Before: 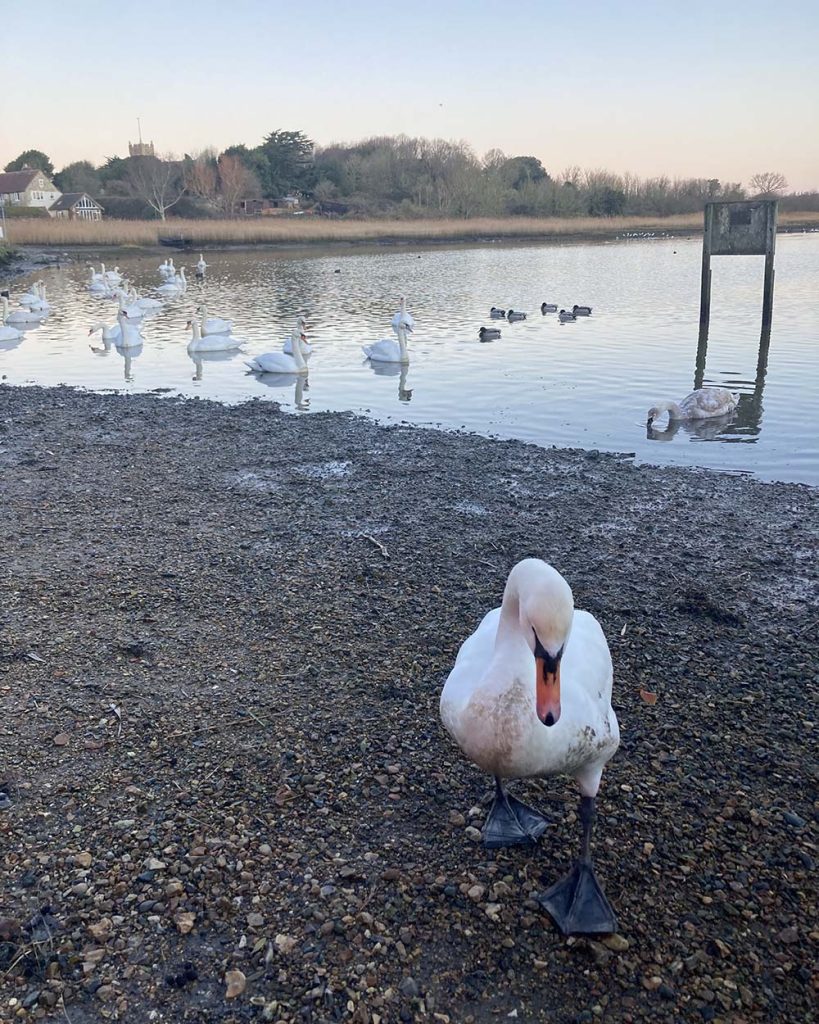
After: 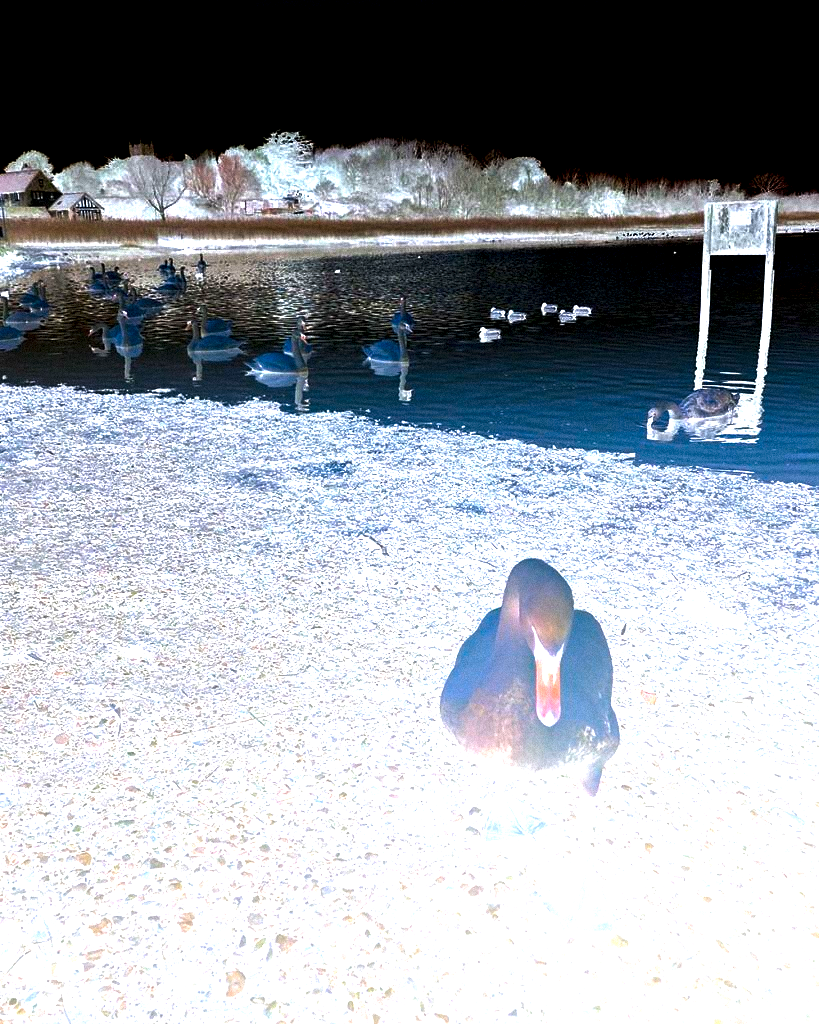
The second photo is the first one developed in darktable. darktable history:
bloom: size 70%, threshold 25%, strength 70%
tone equalizer: on, module defaults
local contrast: detail 130%
exposure: exposure 3 EV, compensate highlight preservation false
grain: mid-tones bias 0%
